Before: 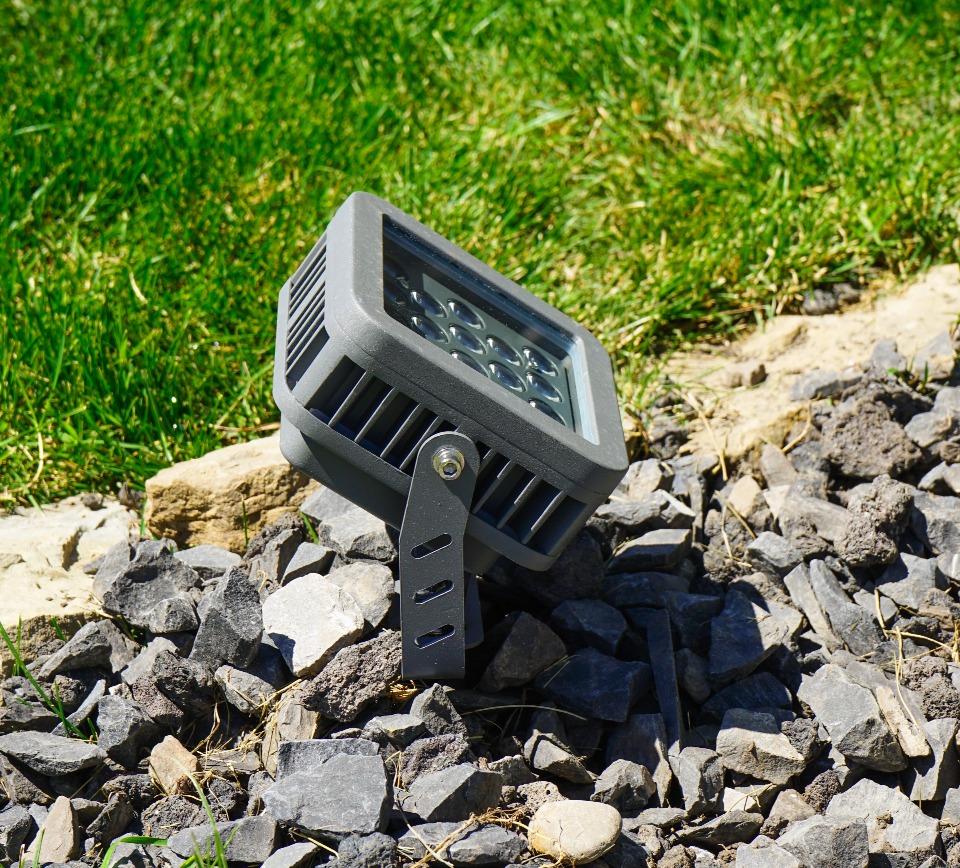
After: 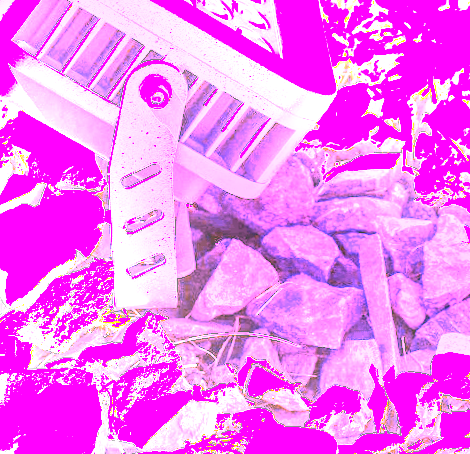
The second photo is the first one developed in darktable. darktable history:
exposure: black level correction 0.001, exposure 0.955 EV, compensate exposure bias true, compensate highlight preservation false
local contrast: on, module defaults
rotate and perspective: rotation -1.32°, lens shift (horizontal) -0.031, crop left 0.015, crop right 0.985, crop top 0.047, crop bottom 0.982
crop: left 29.672%, top 41.786%, right 20.851%, bottom 3.487%
white balance: red 8, blue 8
